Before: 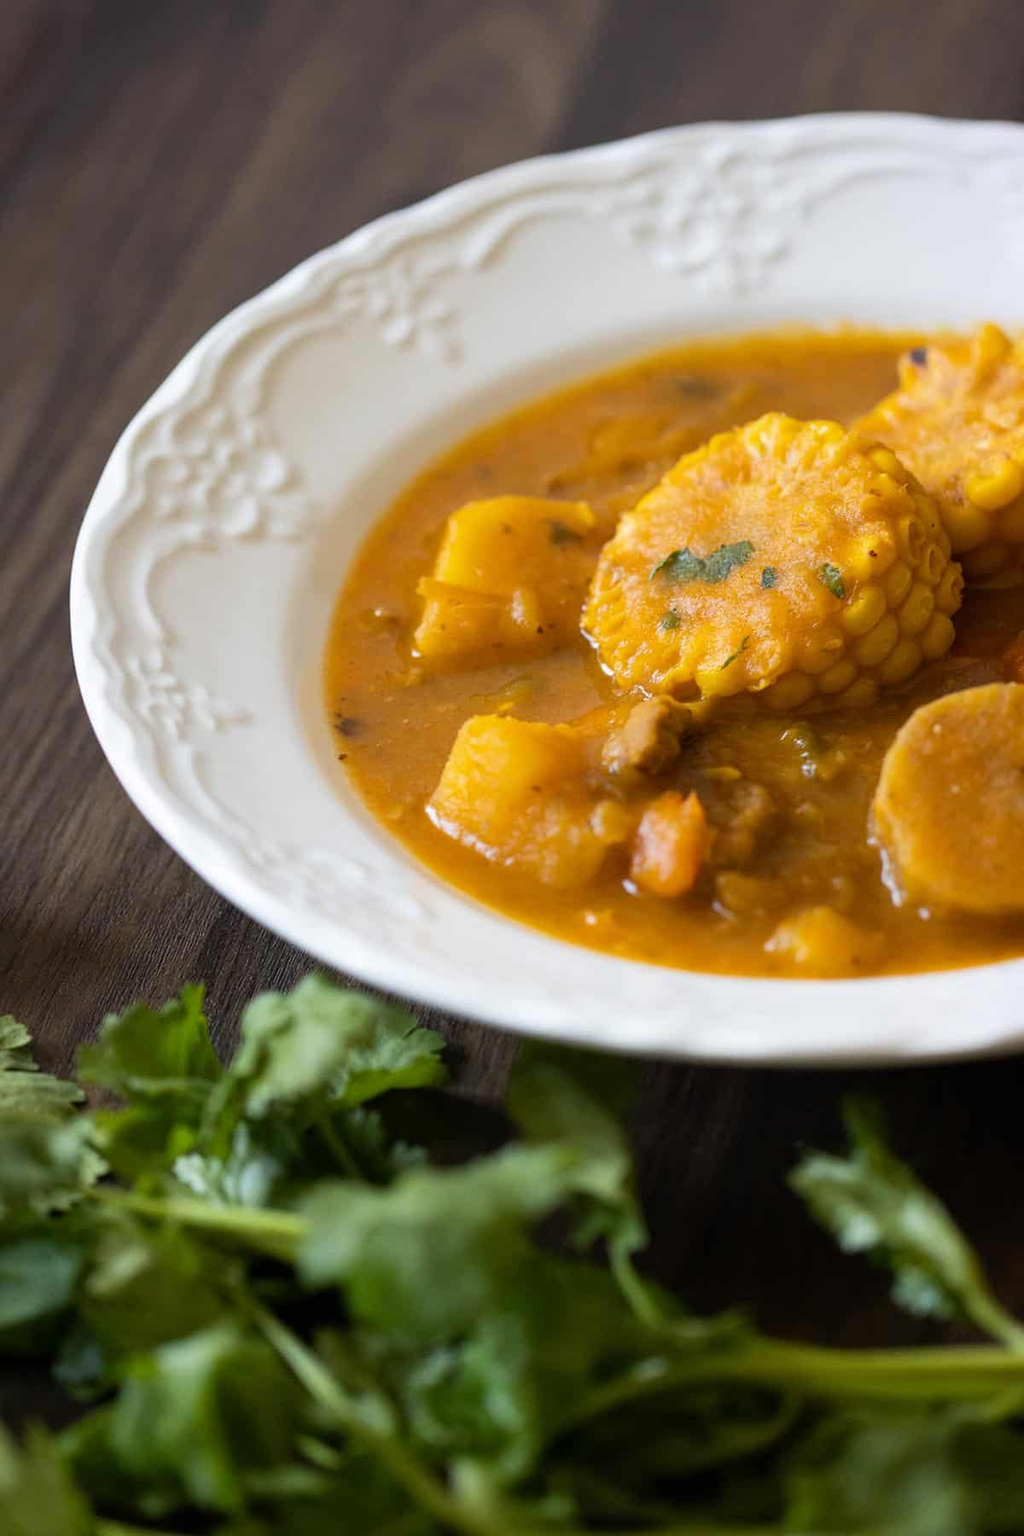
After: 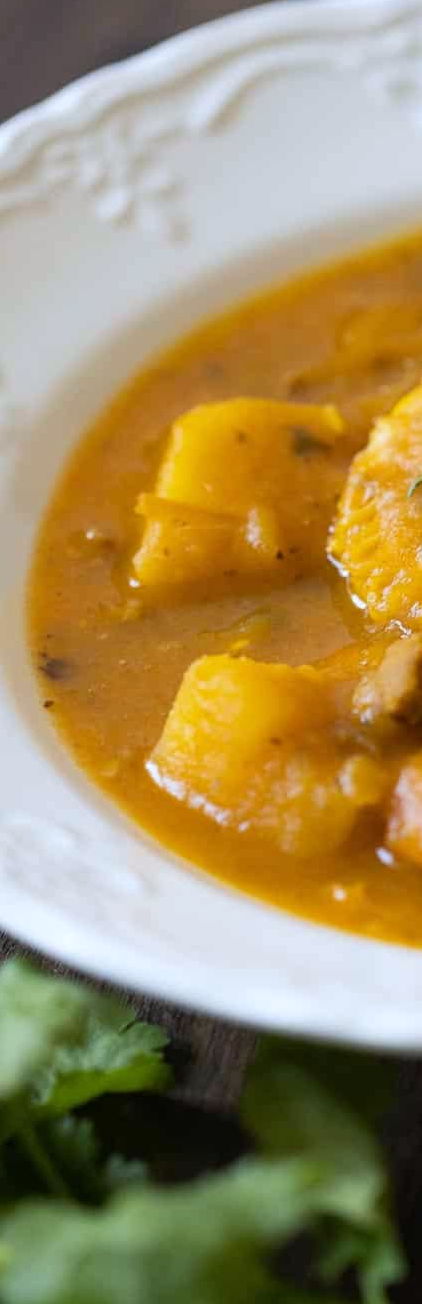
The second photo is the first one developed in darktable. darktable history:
crop and rotate: left 29.476%, top 10.214%, right 35.32%, bottom 17.333%
white balance: red 0.967, blue 1.049
